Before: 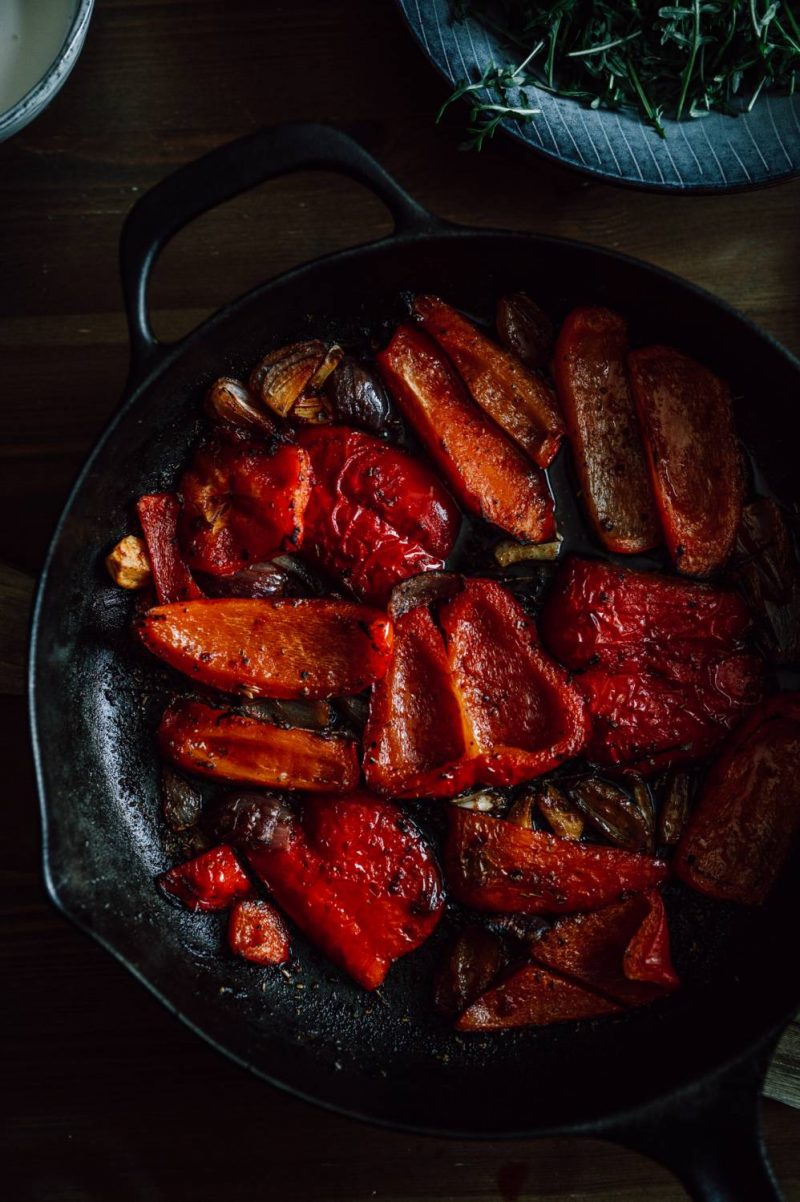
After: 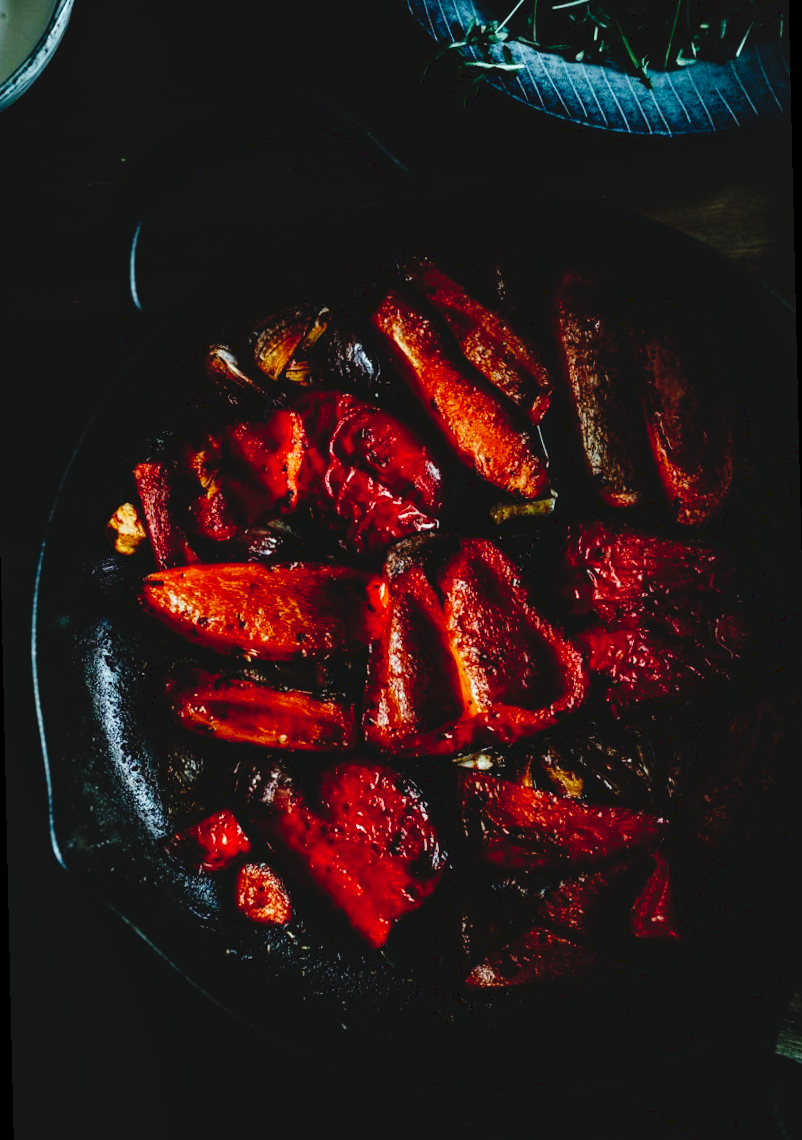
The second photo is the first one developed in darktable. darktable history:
color correction: highlights a* -6.69, highlights b* 0.49
local contrast: highlights 100%, shadows 100%, detail 120%, midtone range 0.2
rotate and perspective: rotation -1.32°, lens shift (horizontal) -0.031, crop left 0.015, crop right 0.985, crop top 0.047, crop bottom 0.982
tone curve: curves: ch0 [(0, 0) (0.003, 0.068) (0.011, 0.068) (0.025, 0.068) (0.044, 0.068) (0.069, 0.072) (0.1, 0.072) (0.136, 0.077) (0.177, 0.095) (0.224, 0.126) (0.277, 0.2) (0.335, 0.3) (0.399, 0.407) (0.468, 0.52) (0.543, 0.624) (0.623, 0.721) (0.709, 0.811) (0.801, 0.88) (0.898, 0.942) (1, 1)], preserve colors none
